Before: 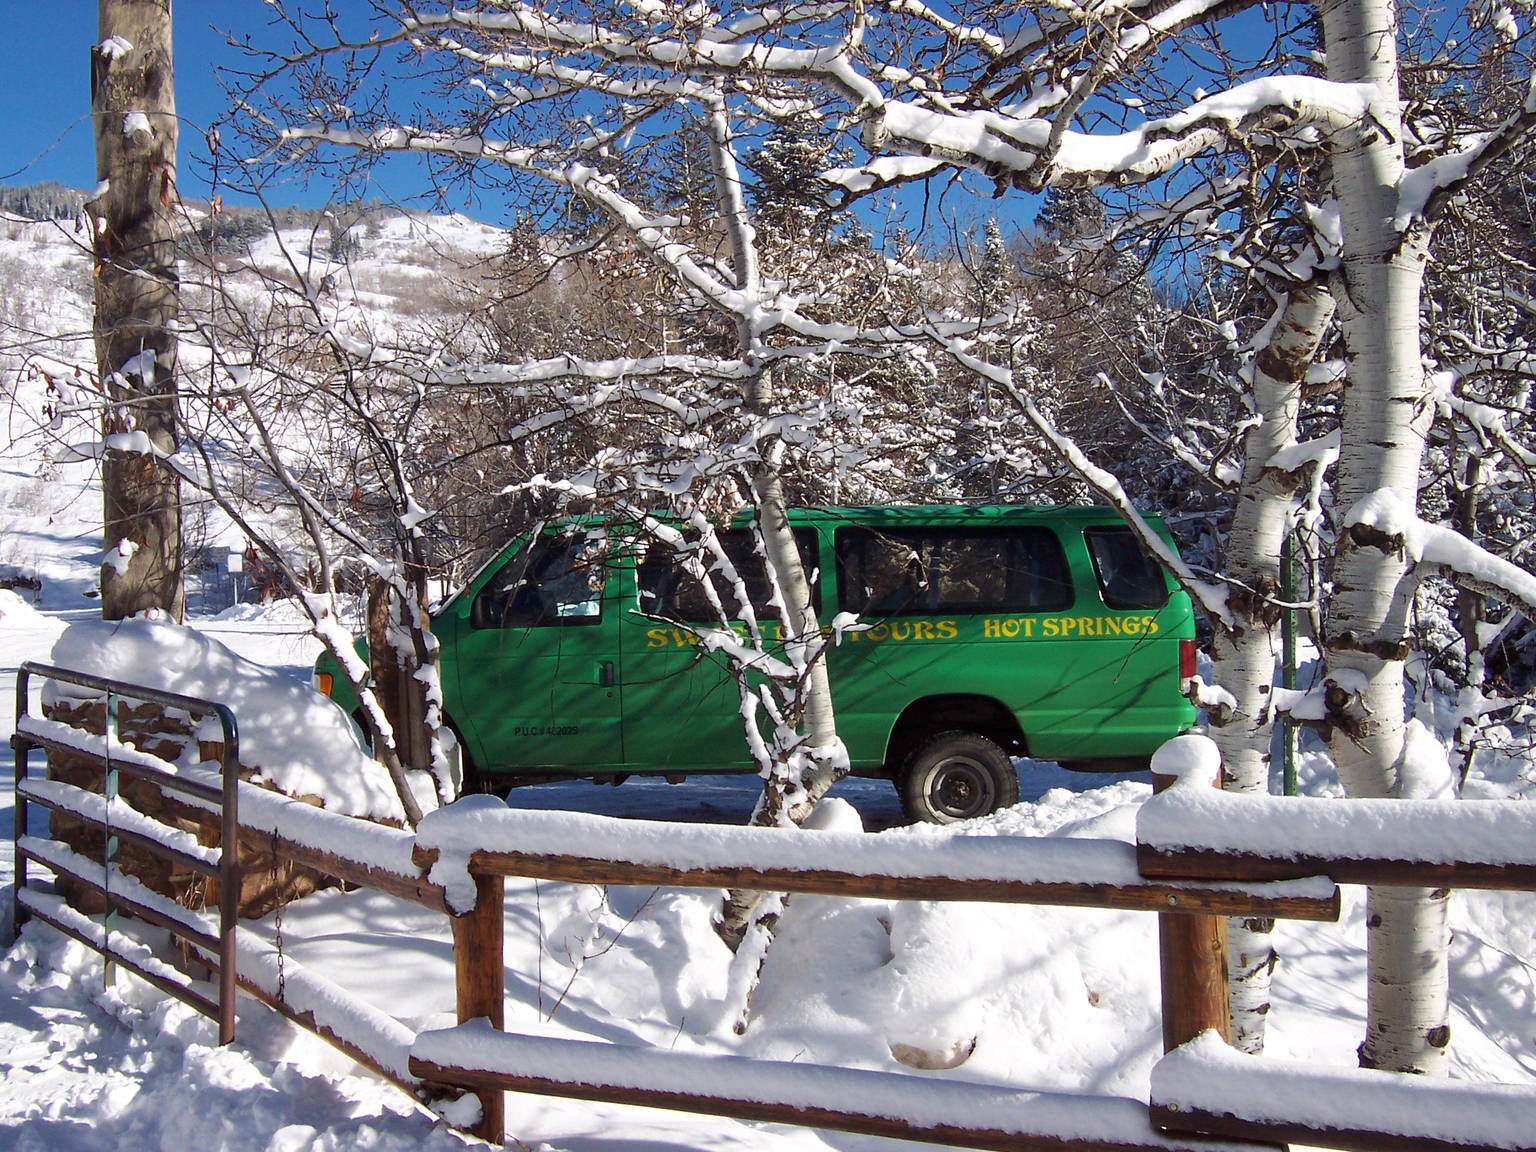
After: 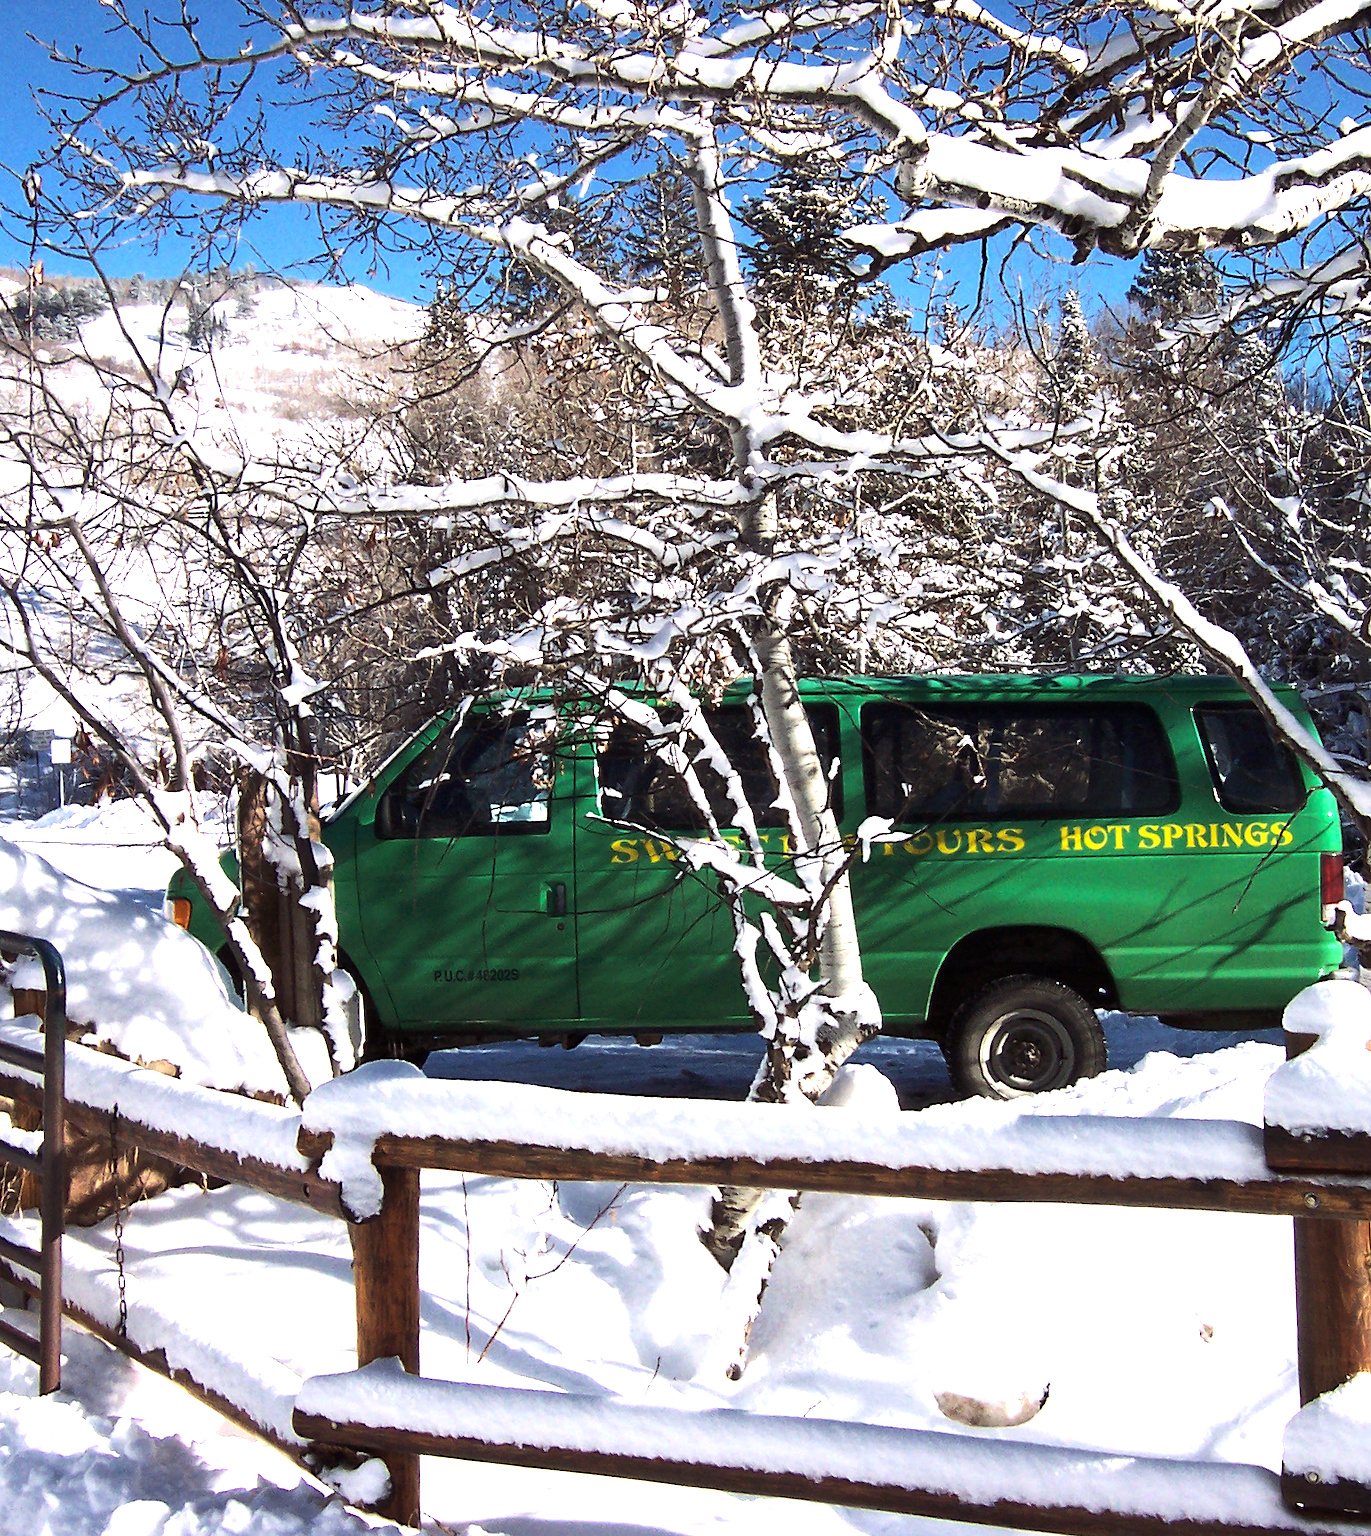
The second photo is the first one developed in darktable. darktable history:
color balance rgb: perceptual saturation grading › global saturation 0.036%, perceptual brilliance grading › highlights 4.06%, perceptual brilliance grading › mid-tones -18.192%, perceptual brilliance grading › shadows -41.907%, global vibrance 14.352%
crop and rotate: left 12.335%, right 20.717%
exposure: black level correction 0, exposure 1.001 EV, compensate exposure bias true, compensate highlight preservation false
